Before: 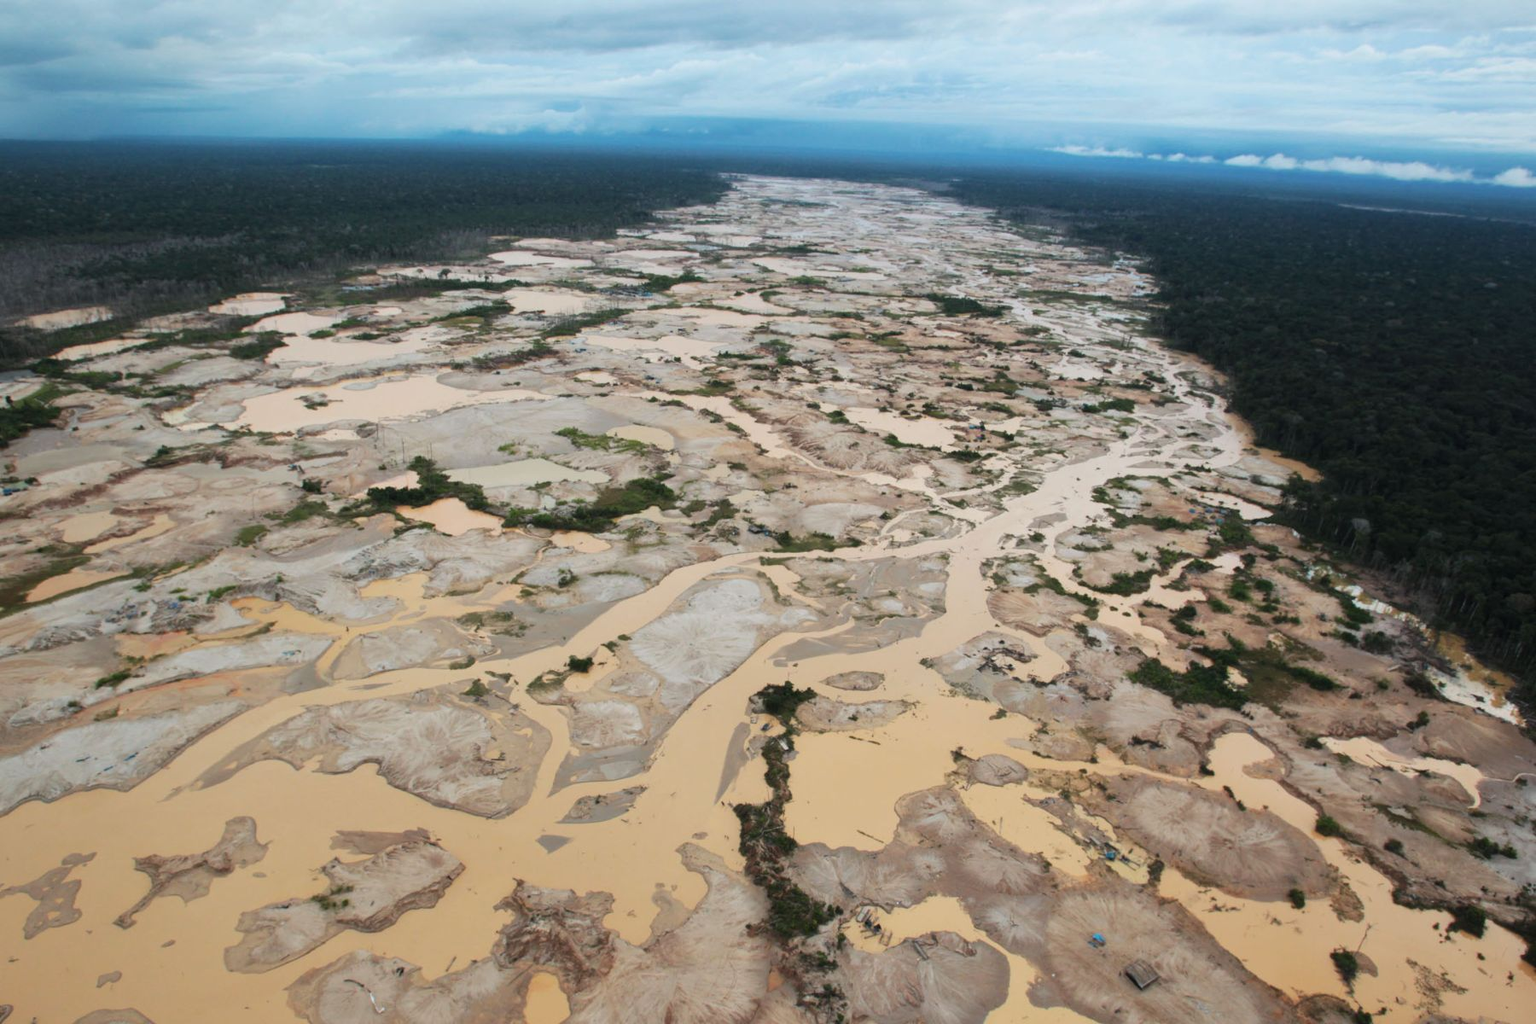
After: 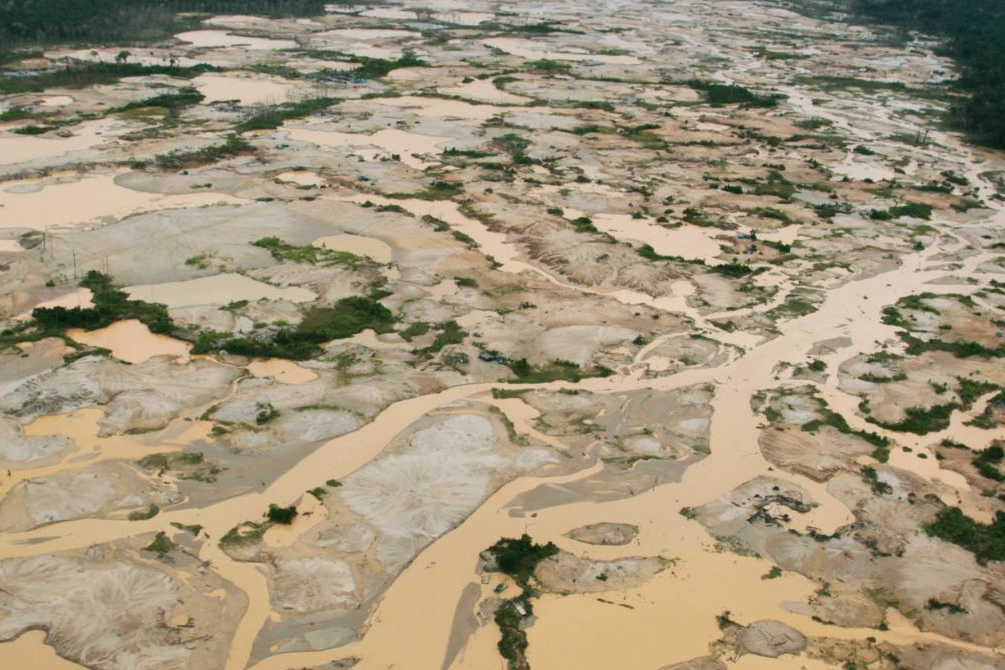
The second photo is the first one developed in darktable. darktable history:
crop and rotate: left 22.13%, top 22.054%, right 22.026%, bottom 22.102%
color correction: highlights a* 4.02, highlights b* 4.98, shadows a* -7.55, shadows b* 4.98
